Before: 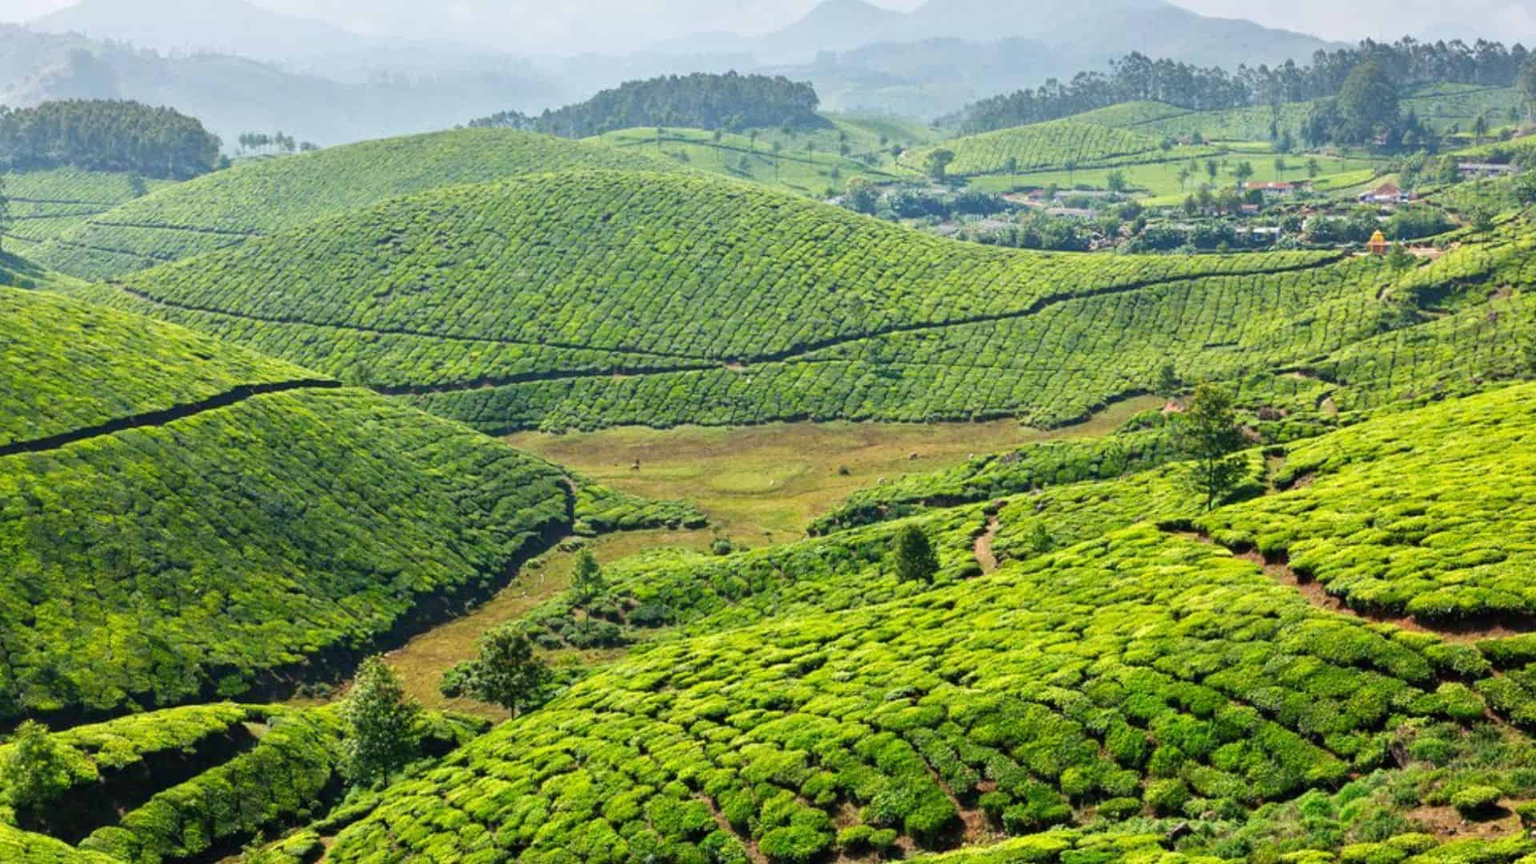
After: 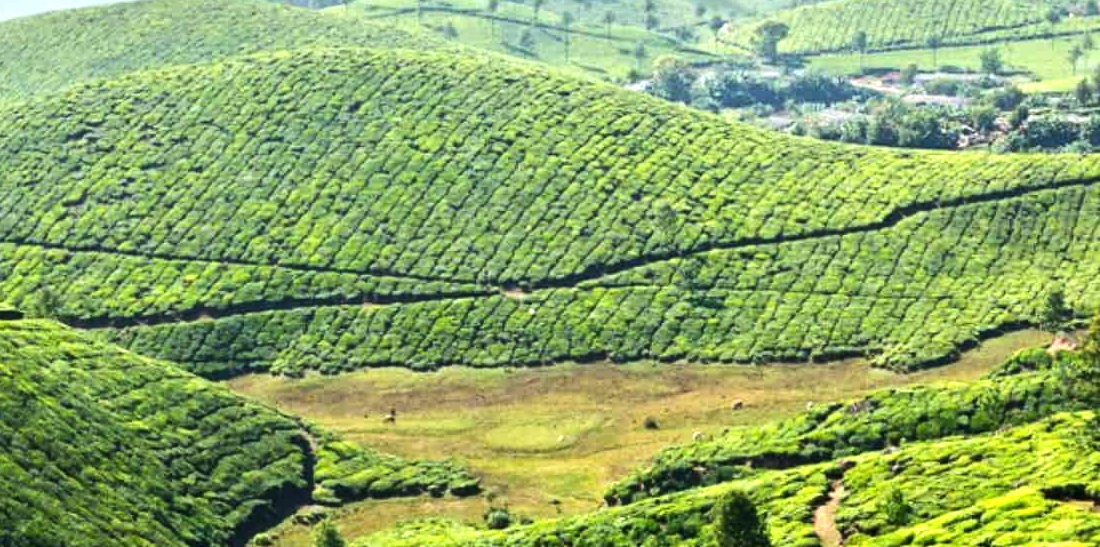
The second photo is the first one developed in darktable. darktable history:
tone equalizer: -8 EV -0.749 EV, -7 EV -0.666 EV, -6 EV -0.623 EV, -5 EV -0.424 EV, -3 EV 0.405 EV, -2 EV 0.6 EV, -1 EV 0.69 EV, +0 EV 0.776 EV, edges refinement/feathering 500, mask exposure compensation -1.57 EV, preserve details no
crop: left 21.044%, top 15.312%, right 21.626%, bottom 34.029%
